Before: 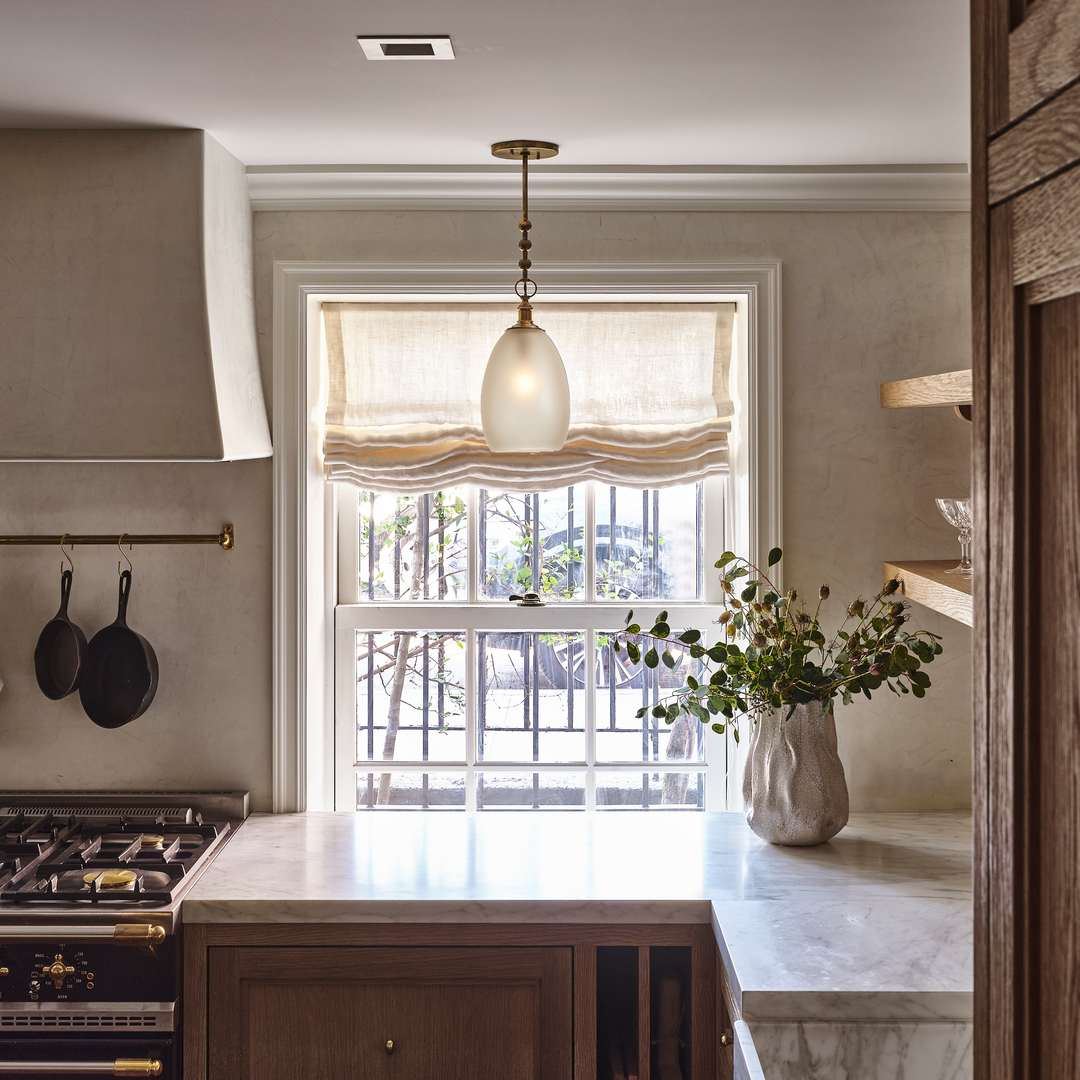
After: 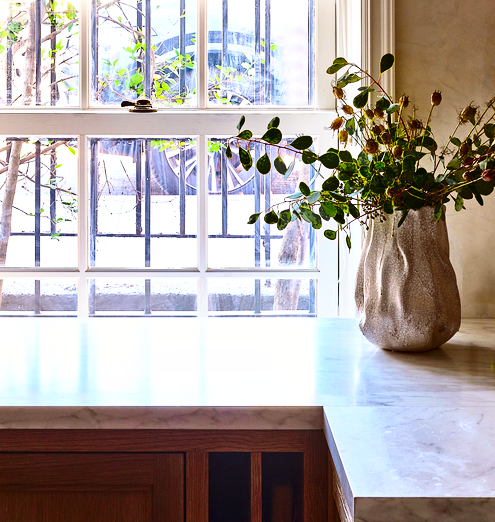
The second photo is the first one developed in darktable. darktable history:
crop: left 35.976%, top 45.819%, right 18.162%, bottom 5.807%
contrast equalizer: octaves 7, y [[0.6 ×6], [0.55 ×6], [0 ×6], [0 ×6], [0 ×6]], mix 0.3
contrast brightness saturation: contrast 0.26, brightness 0.02, saturation 0.87
exposure: compensate highlight preservation false
